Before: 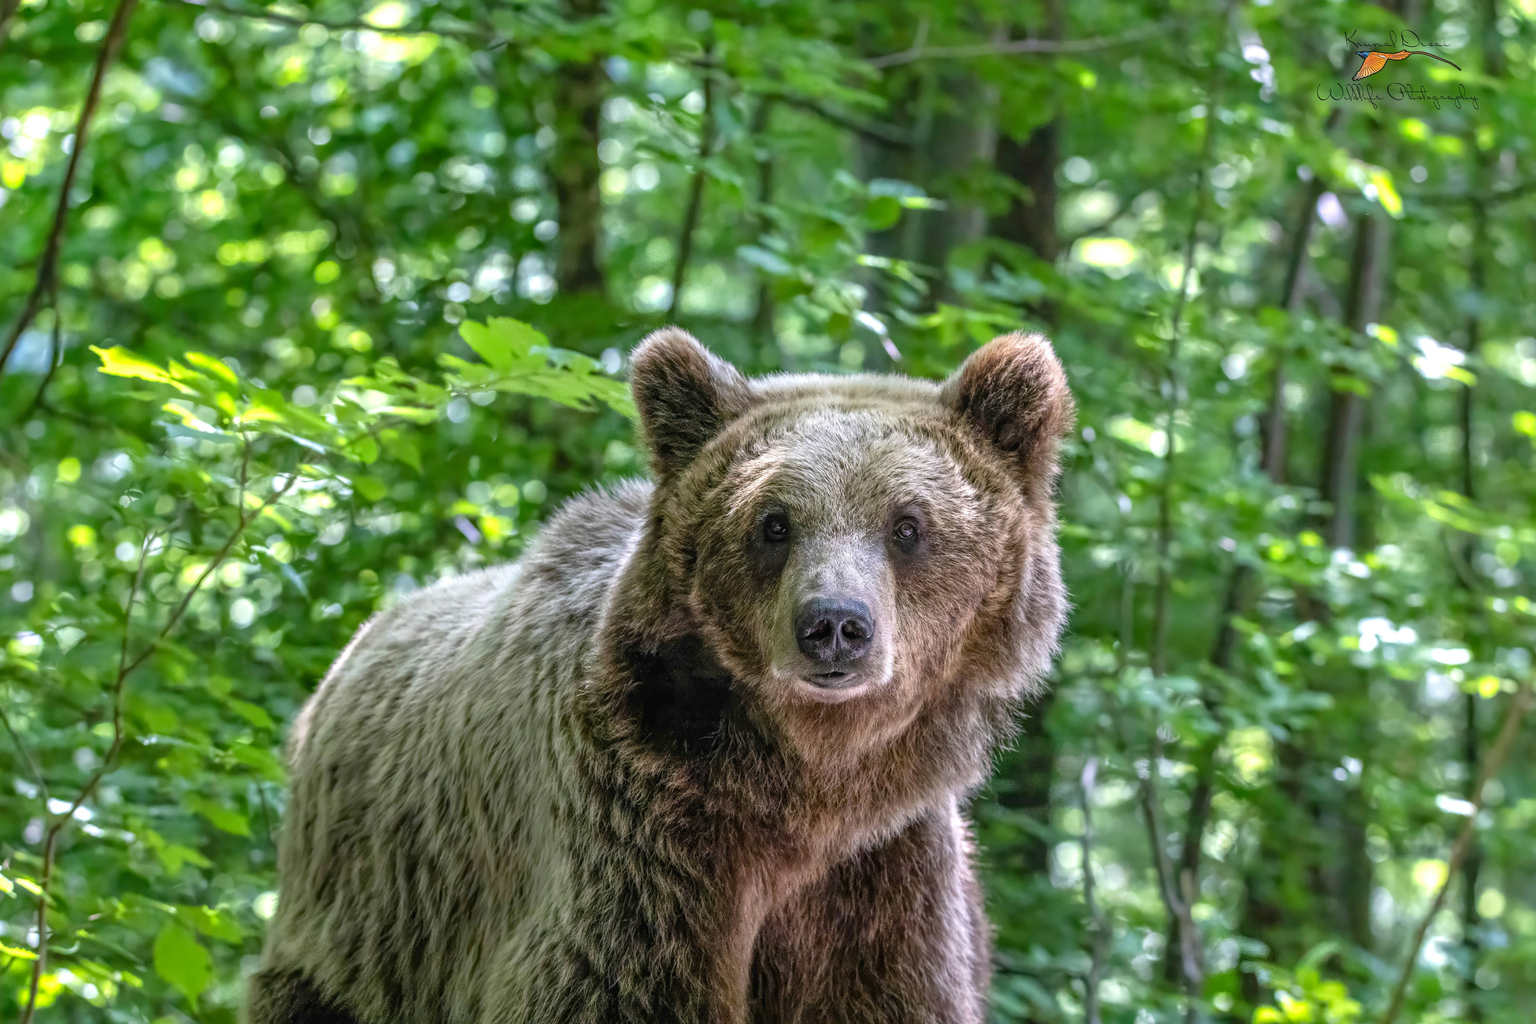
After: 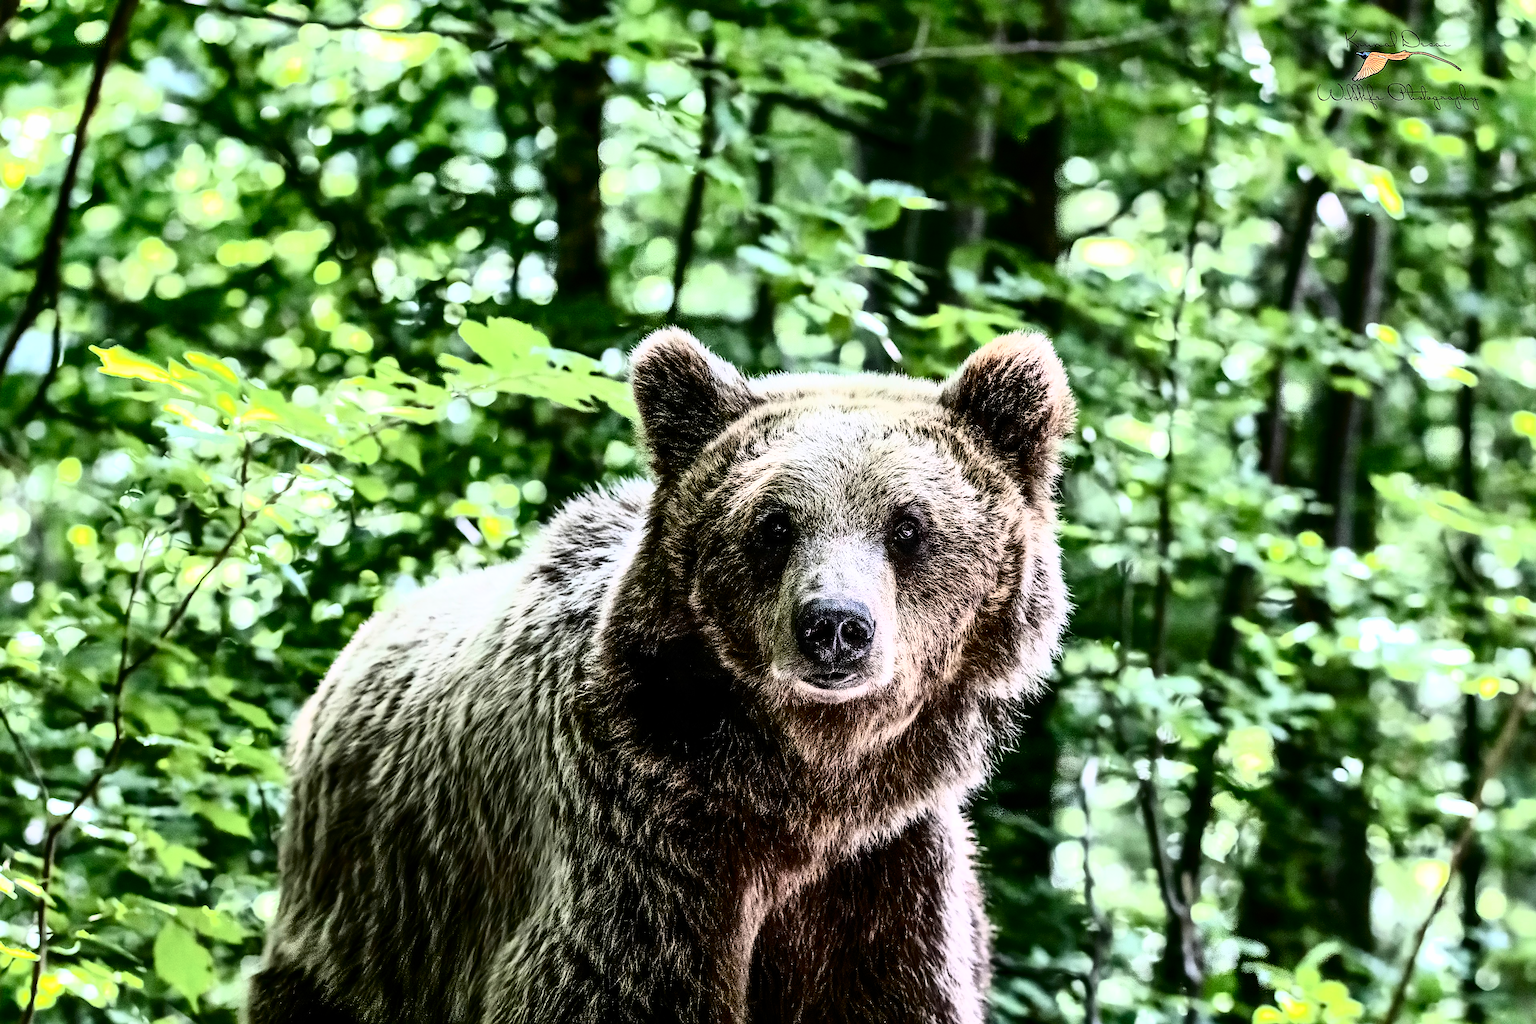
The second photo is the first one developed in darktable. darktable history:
tone curve: curves: ch0 [(0, 0) (0.003, 0.001) (0.011, 0.005) (0.025, 0.01) (0.044, 0.016) (0.069, 0.019) (0.1, 0.024) (0.136, 0.03) (0.177, 0.045) (0.224, 0.071) (0.277, 0.122) (0.335, 0.202) (0.399, 0.326) (0.468, 0.471) (0.543, 0.638) (0.623, 0.798) (0.709, 0.913) (0.801, 0.97) (0.898, 0.983) (1, 1)], color space Lab, independent channels, preserve colors none
filmic rgb: black relative exposure -5.43 EV, white relative exposure 2.87 EV, dynamic range scaling -38.4%, hardness 4.01, contrast 1.589, highlights saturation mix -1.26%, contrast in shadows safe
sharpen: on, module defaults
